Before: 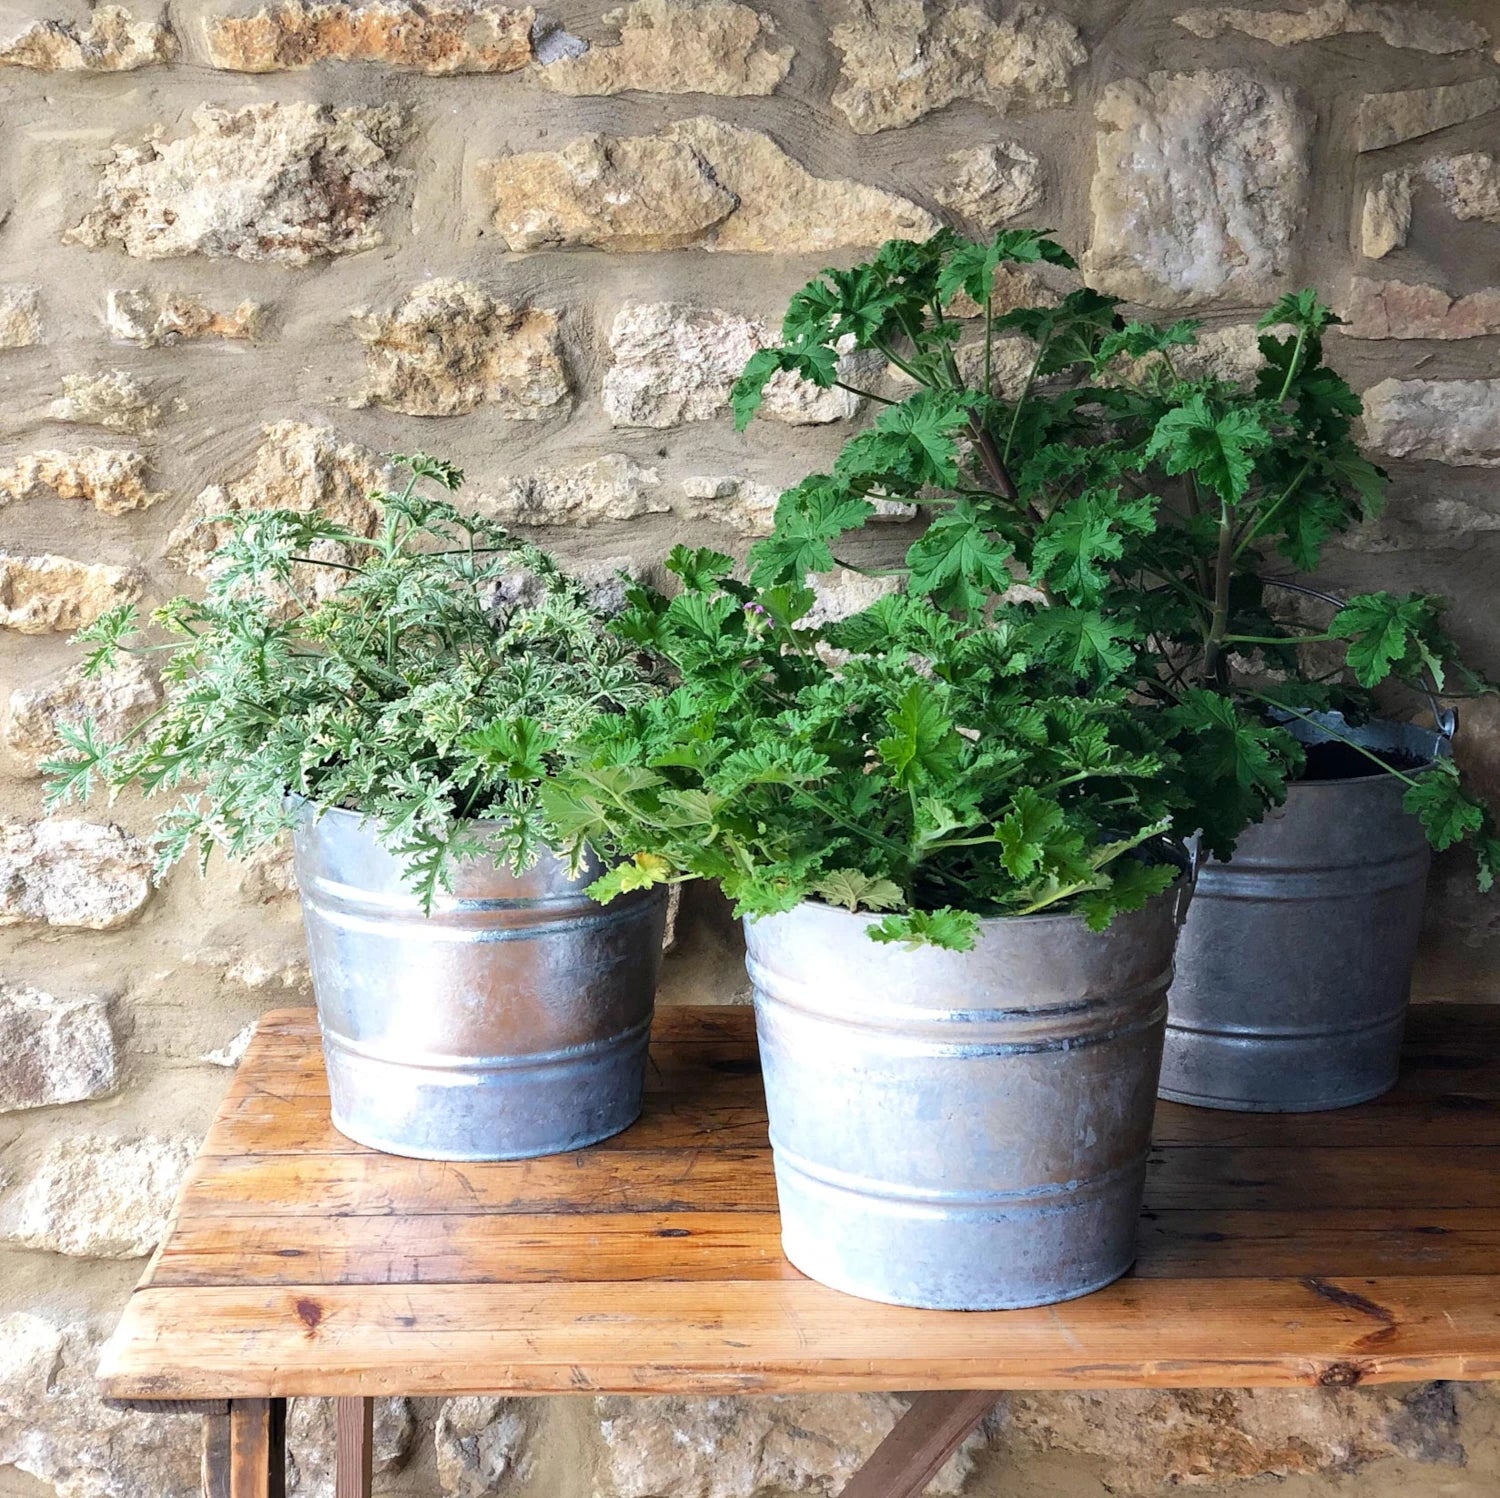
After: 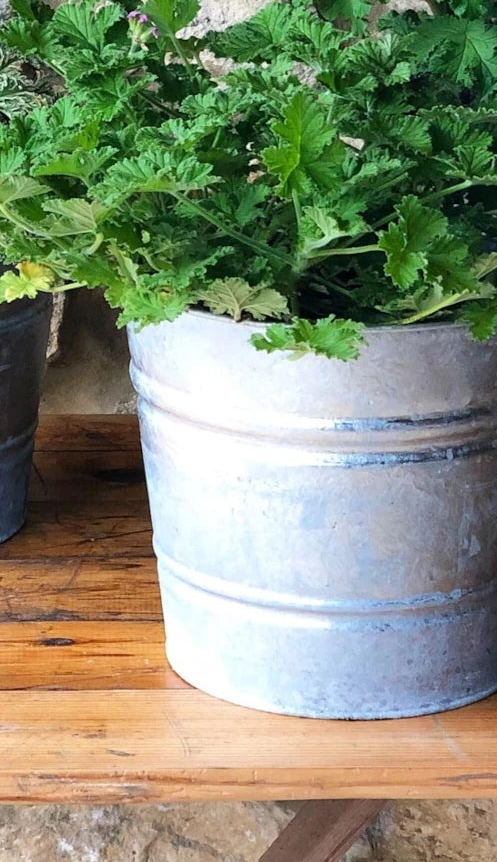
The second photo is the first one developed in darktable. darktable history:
crop: left 41.084%, top 39.465%, right 25.763%, bottom 2.94%
